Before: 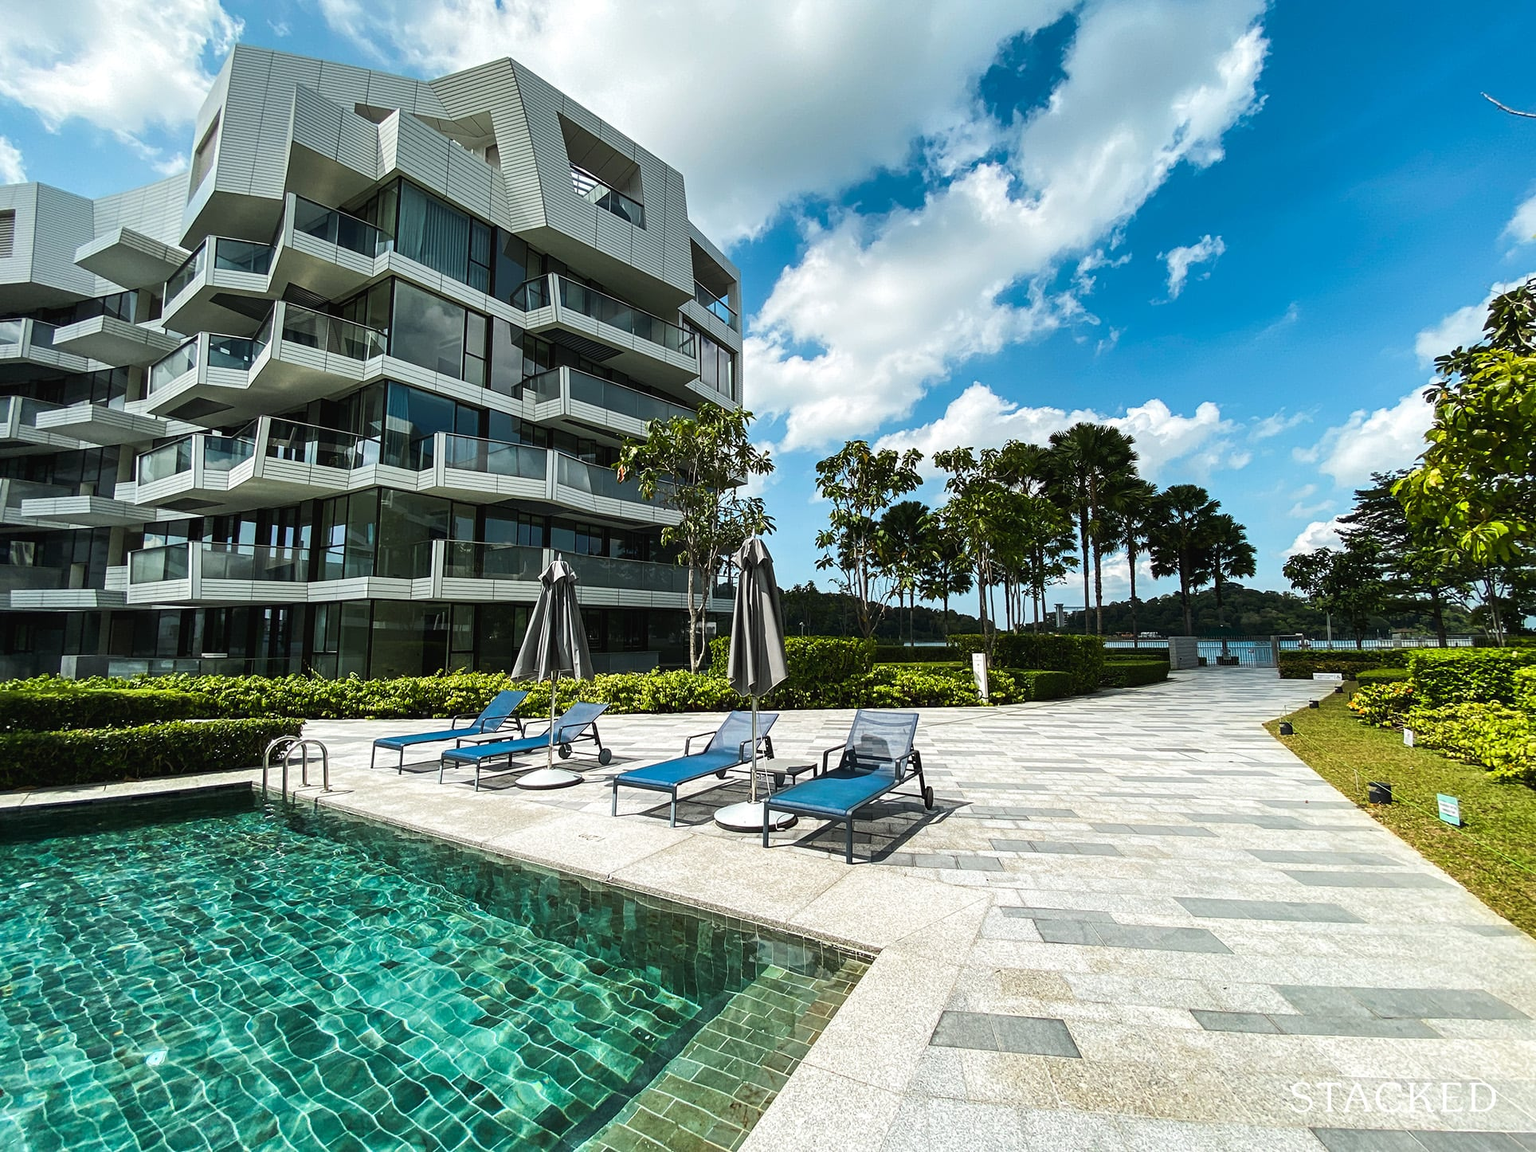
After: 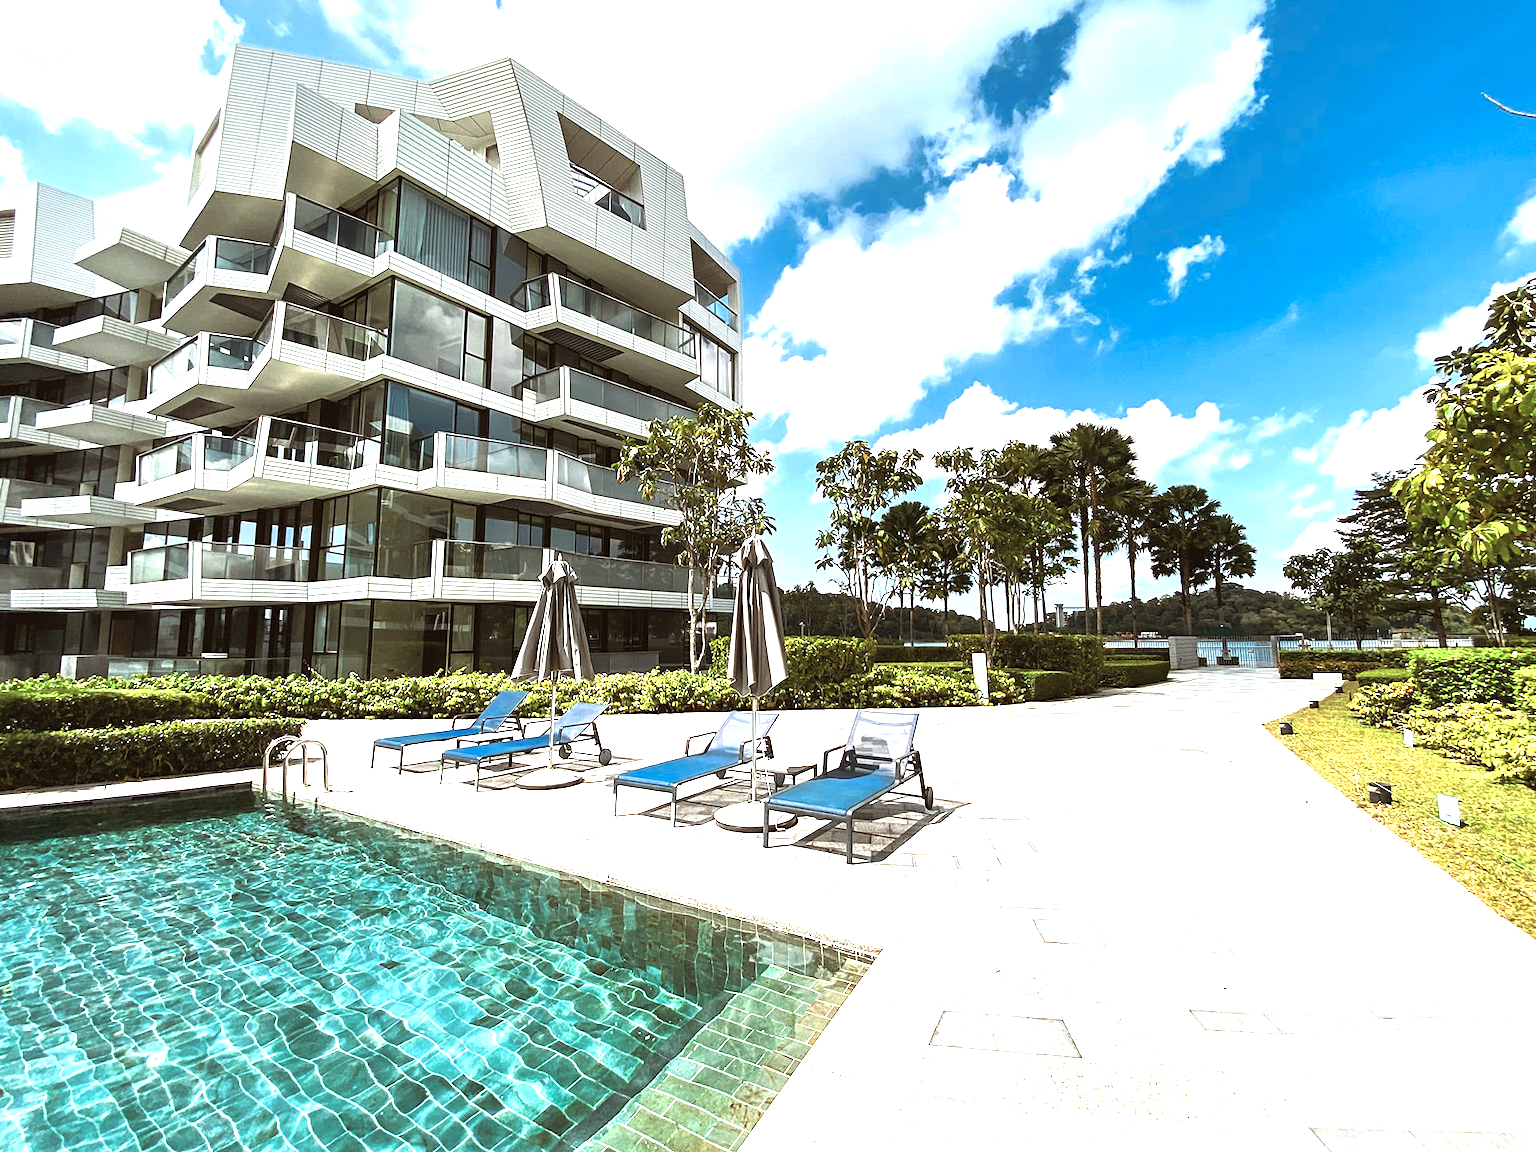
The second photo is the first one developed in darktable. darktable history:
exposure: black level correction 0.001, exposure 1.719 EV, compensate exposure bias true, compensate highlight preservation false
color balance rgb: shadows lift › chroma 4.41%, shadows lift › hue 27°, power › chroma 2.5%, power › hue 70°, highlights gain › chroma 1%, highlights gain › hue 27°, saturation formula JzAzBz (2021)
white balance: red 1.009, blue 1.027
color zones: curves: ch0 [(0, 0.5) (0.125, 0.4) (0.25, 0.5) (0.375, 0.4) (0.5, 0.4) (0.625, 0.35) (0.75, 0.35) (0.875, 0.5)]; ch1 [(0, 0.35) (0.125, 0.45) (0.25, 0.35) (0.375, 0.35) (0.5, 0.35) (0.625, 0.35) (0.75, 0.45) (0.875, 0.35)]; ch2 [(0, 0.6) (0.125, 0.5) (0.25, 0.5) (0.375, 0.6) (0.5, 0.6) (0.625, 0.5) (0.75, 0.5) (0.875, 0.5)]
